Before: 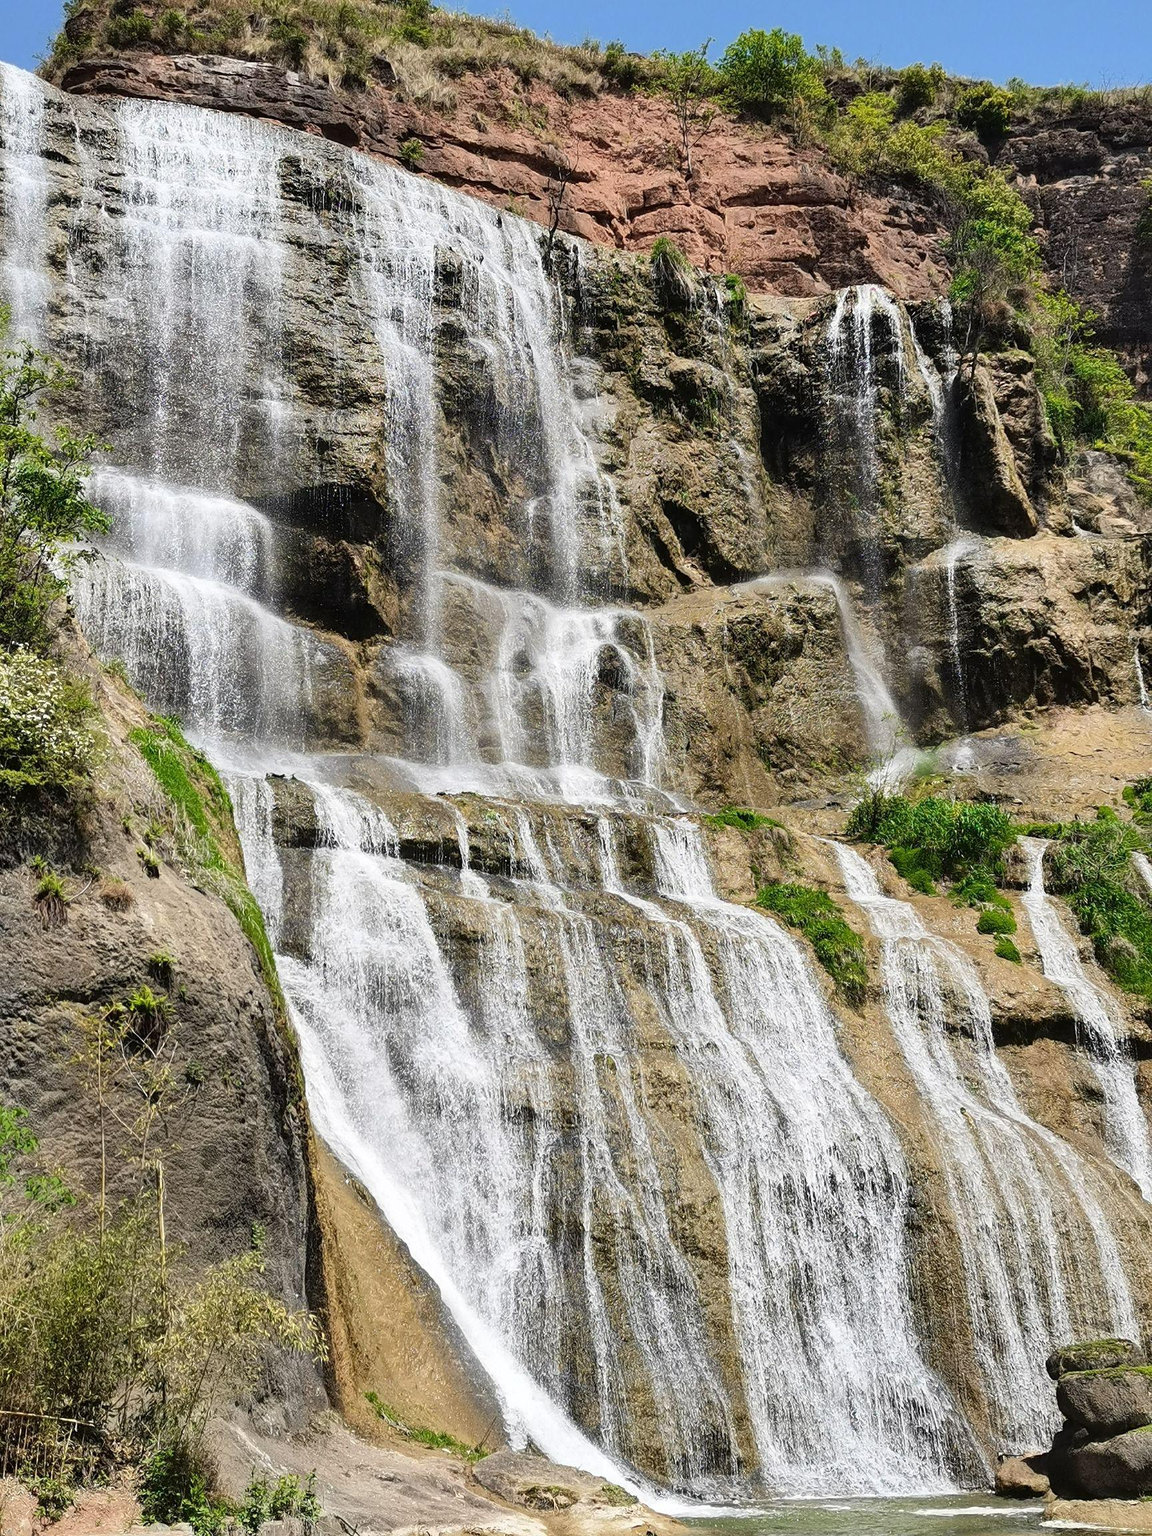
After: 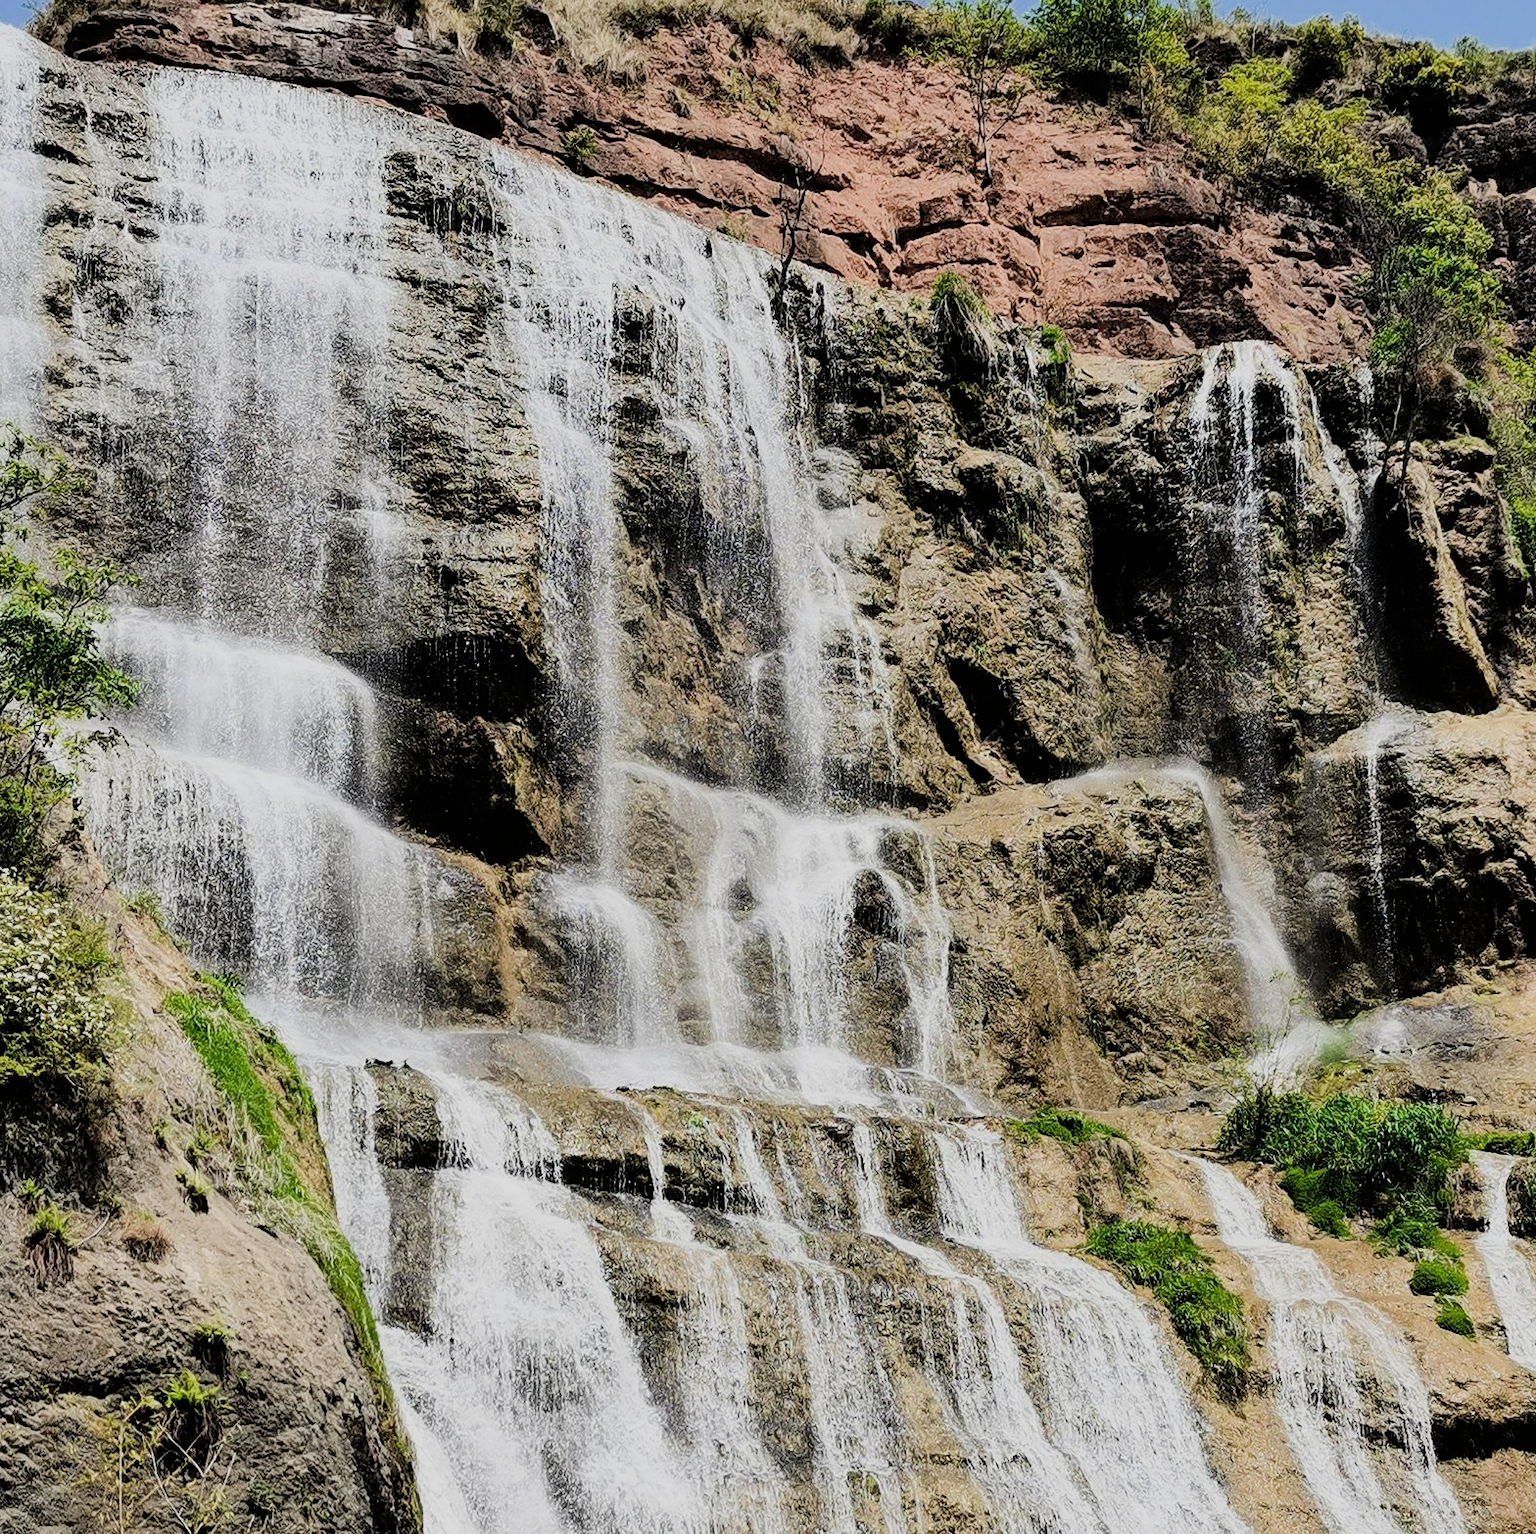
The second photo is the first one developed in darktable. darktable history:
tone equalizer: -8 EV -0.417 EV, -7 EV -0.389 EV, -6 EV -0.333 EV, -5 EV -0.222 EV, -3 EV 0.222 EV, -2 EV 0.333 EV, -1 EV 0.389 EV, +0 EV 0.417 EV, edges refinement/feathering 500, mask exposure compensation -1.57 EV, preserve details no
crop: left 1.509%, top 3.452%, right 7.696%, bottom 28.452%
filmic rgb: black relative exposure -9.22 EV, white relative exposure 6.77 EV, hardness 3.07, contrast 1.05
